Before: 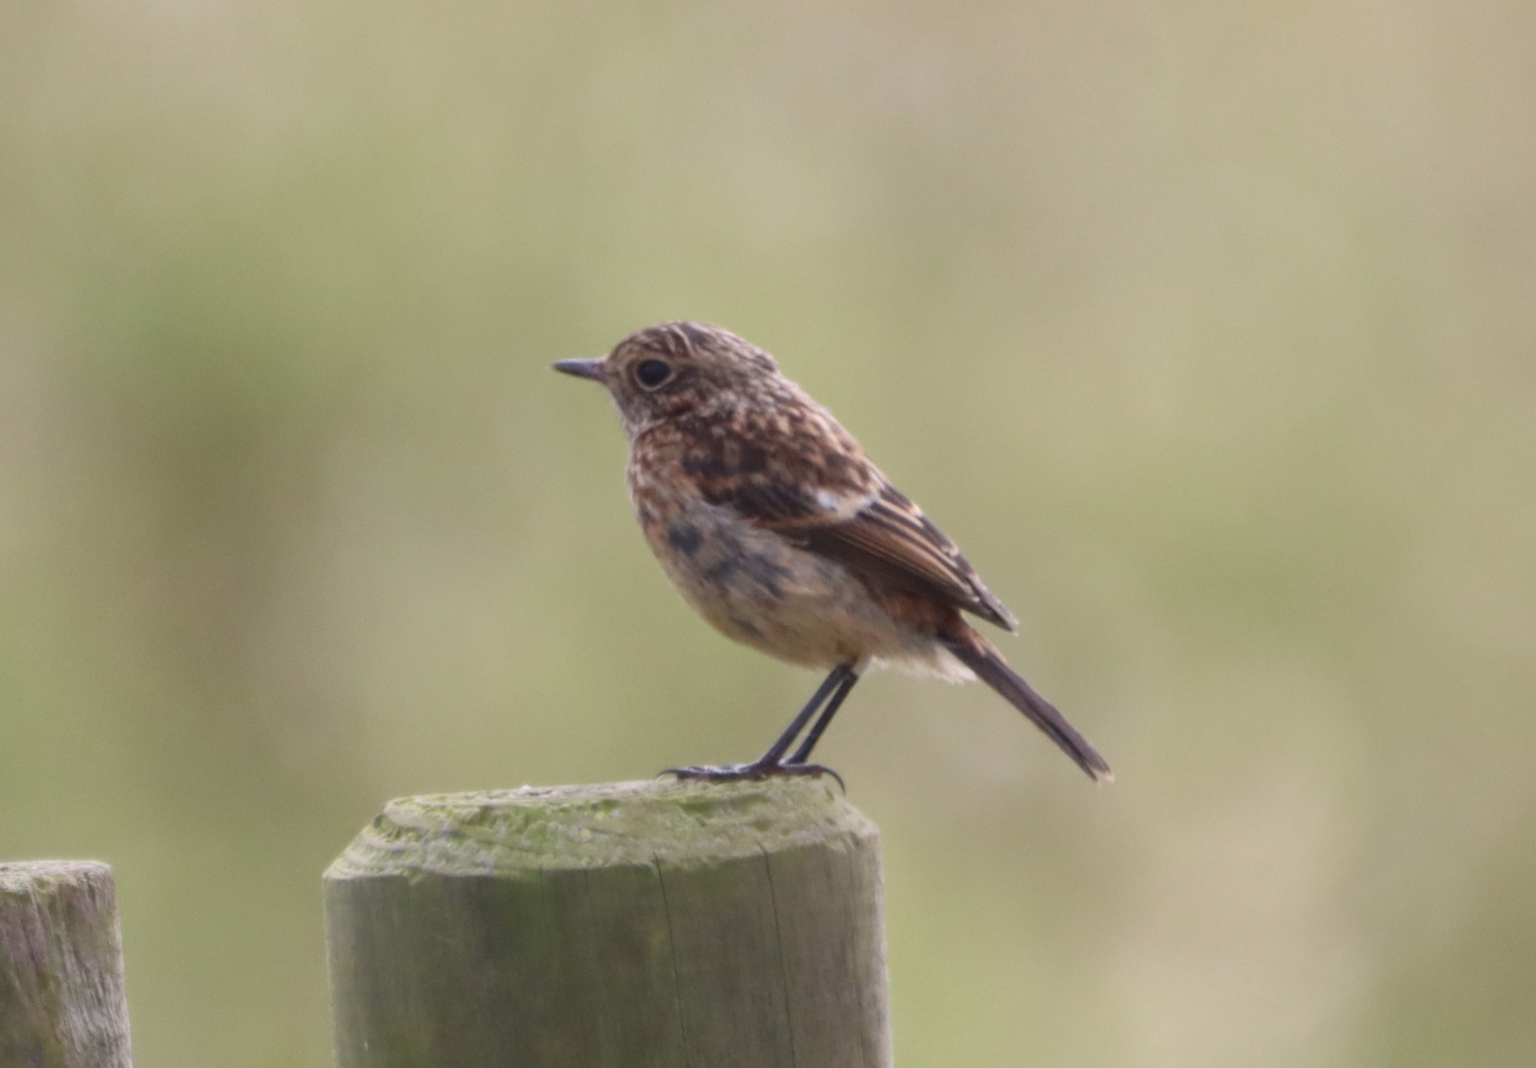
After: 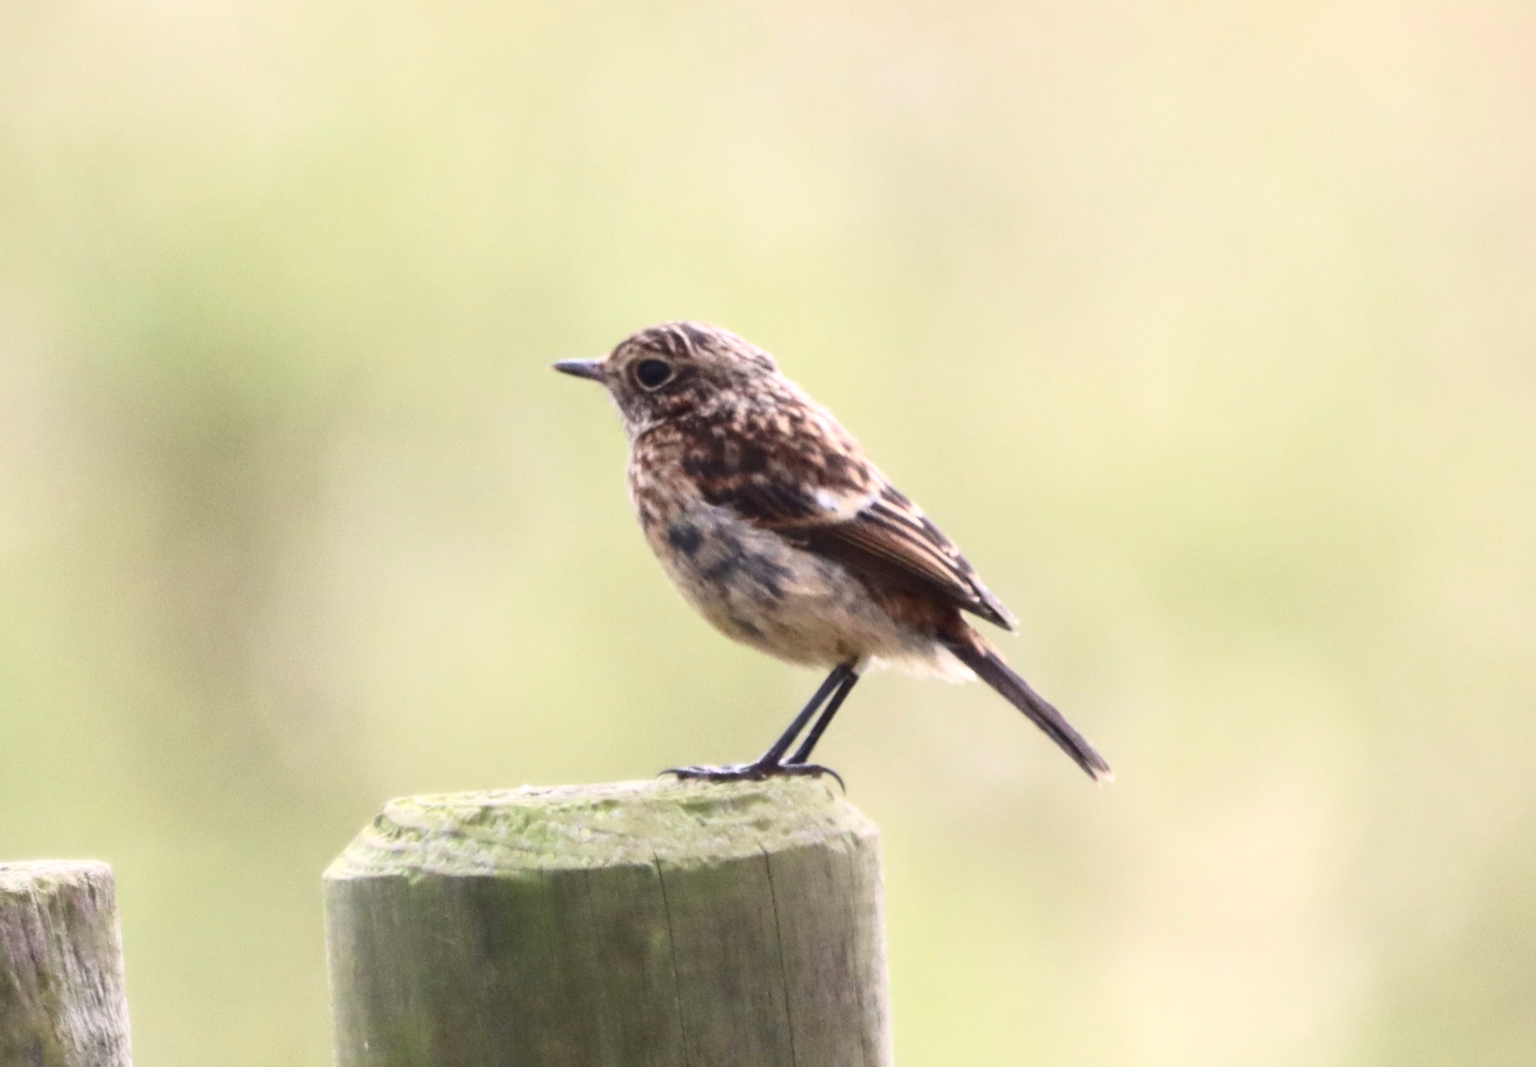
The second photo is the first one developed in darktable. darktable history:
exposure: exposure 0.671 EV, compensate highlight preservation false
contrast brightness saturation: contrast 0.286
